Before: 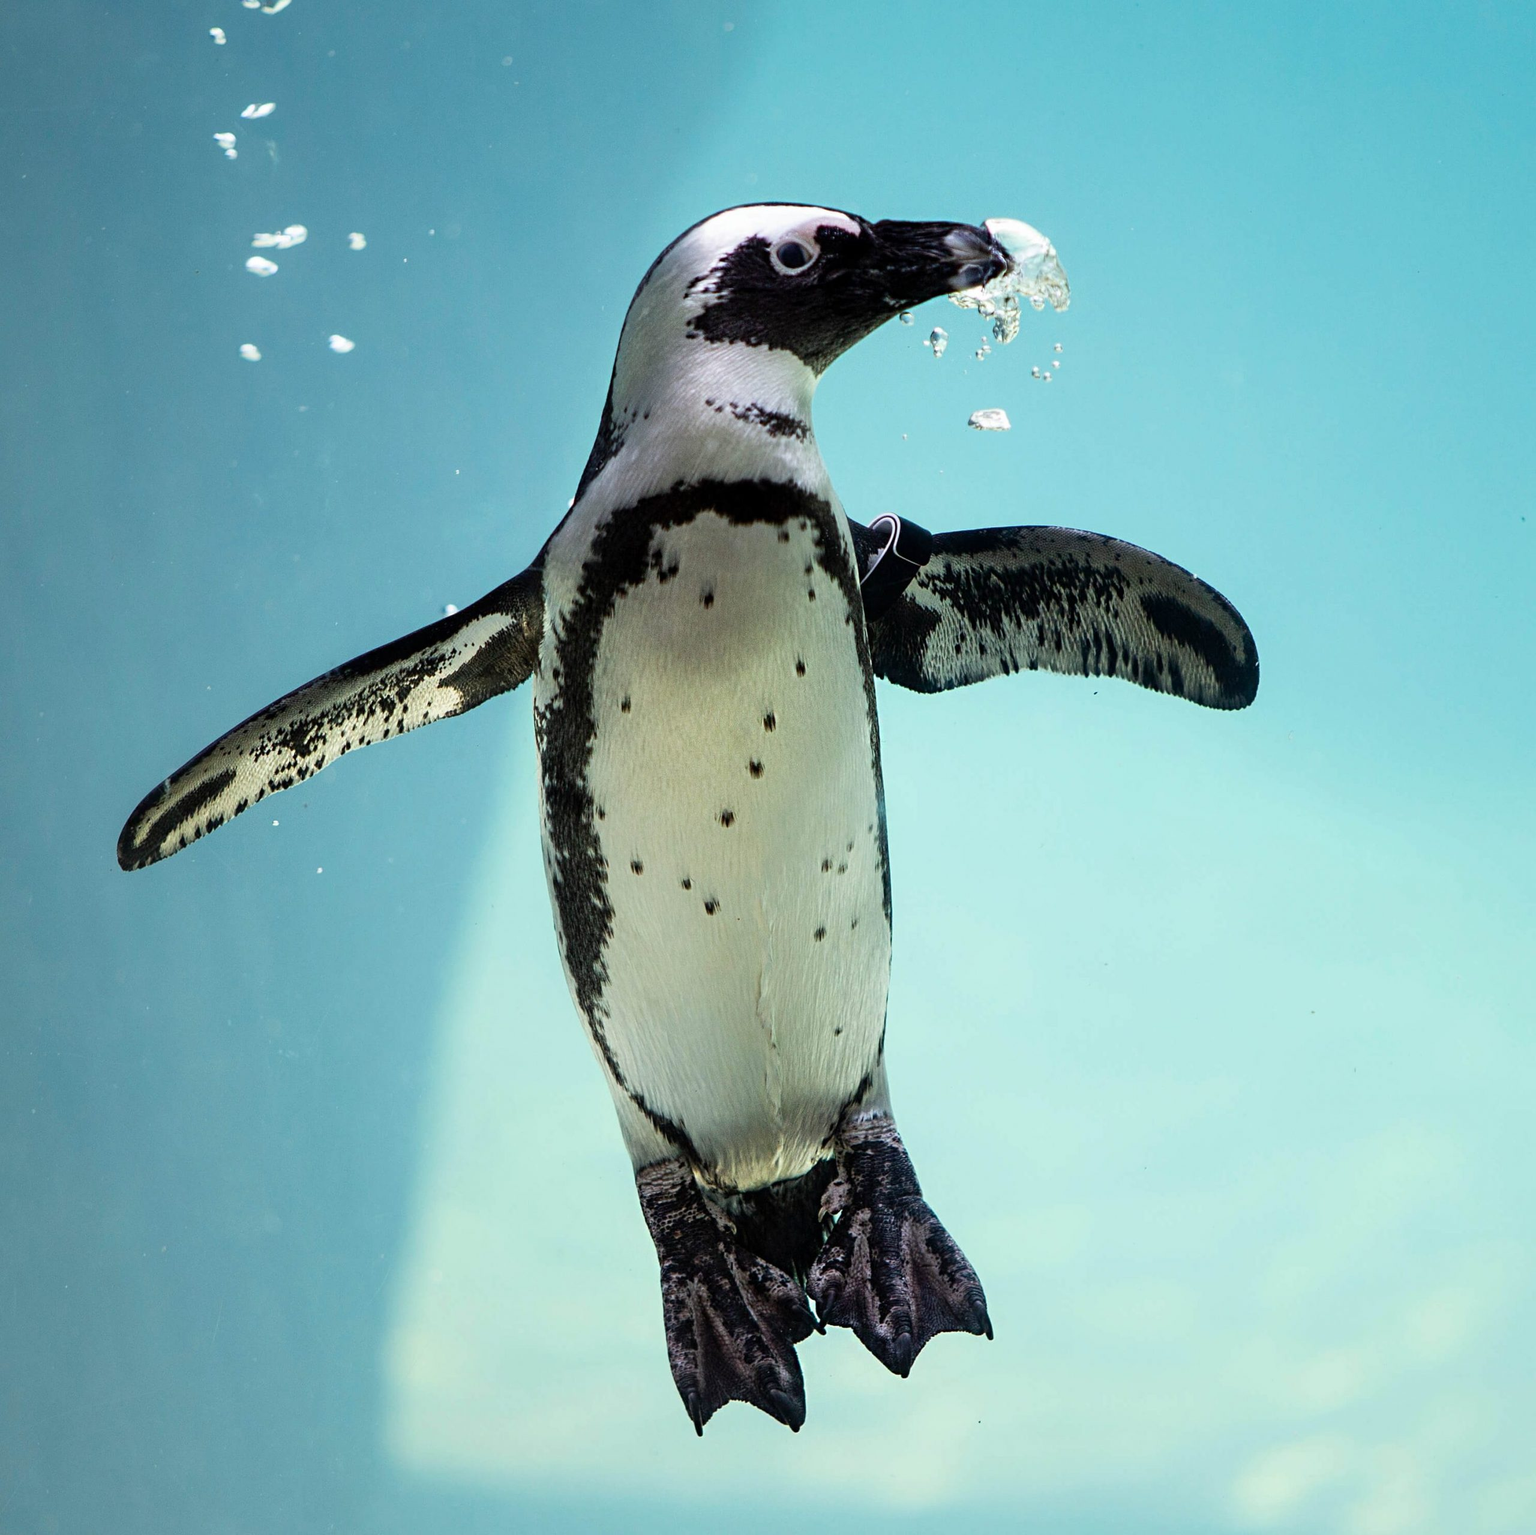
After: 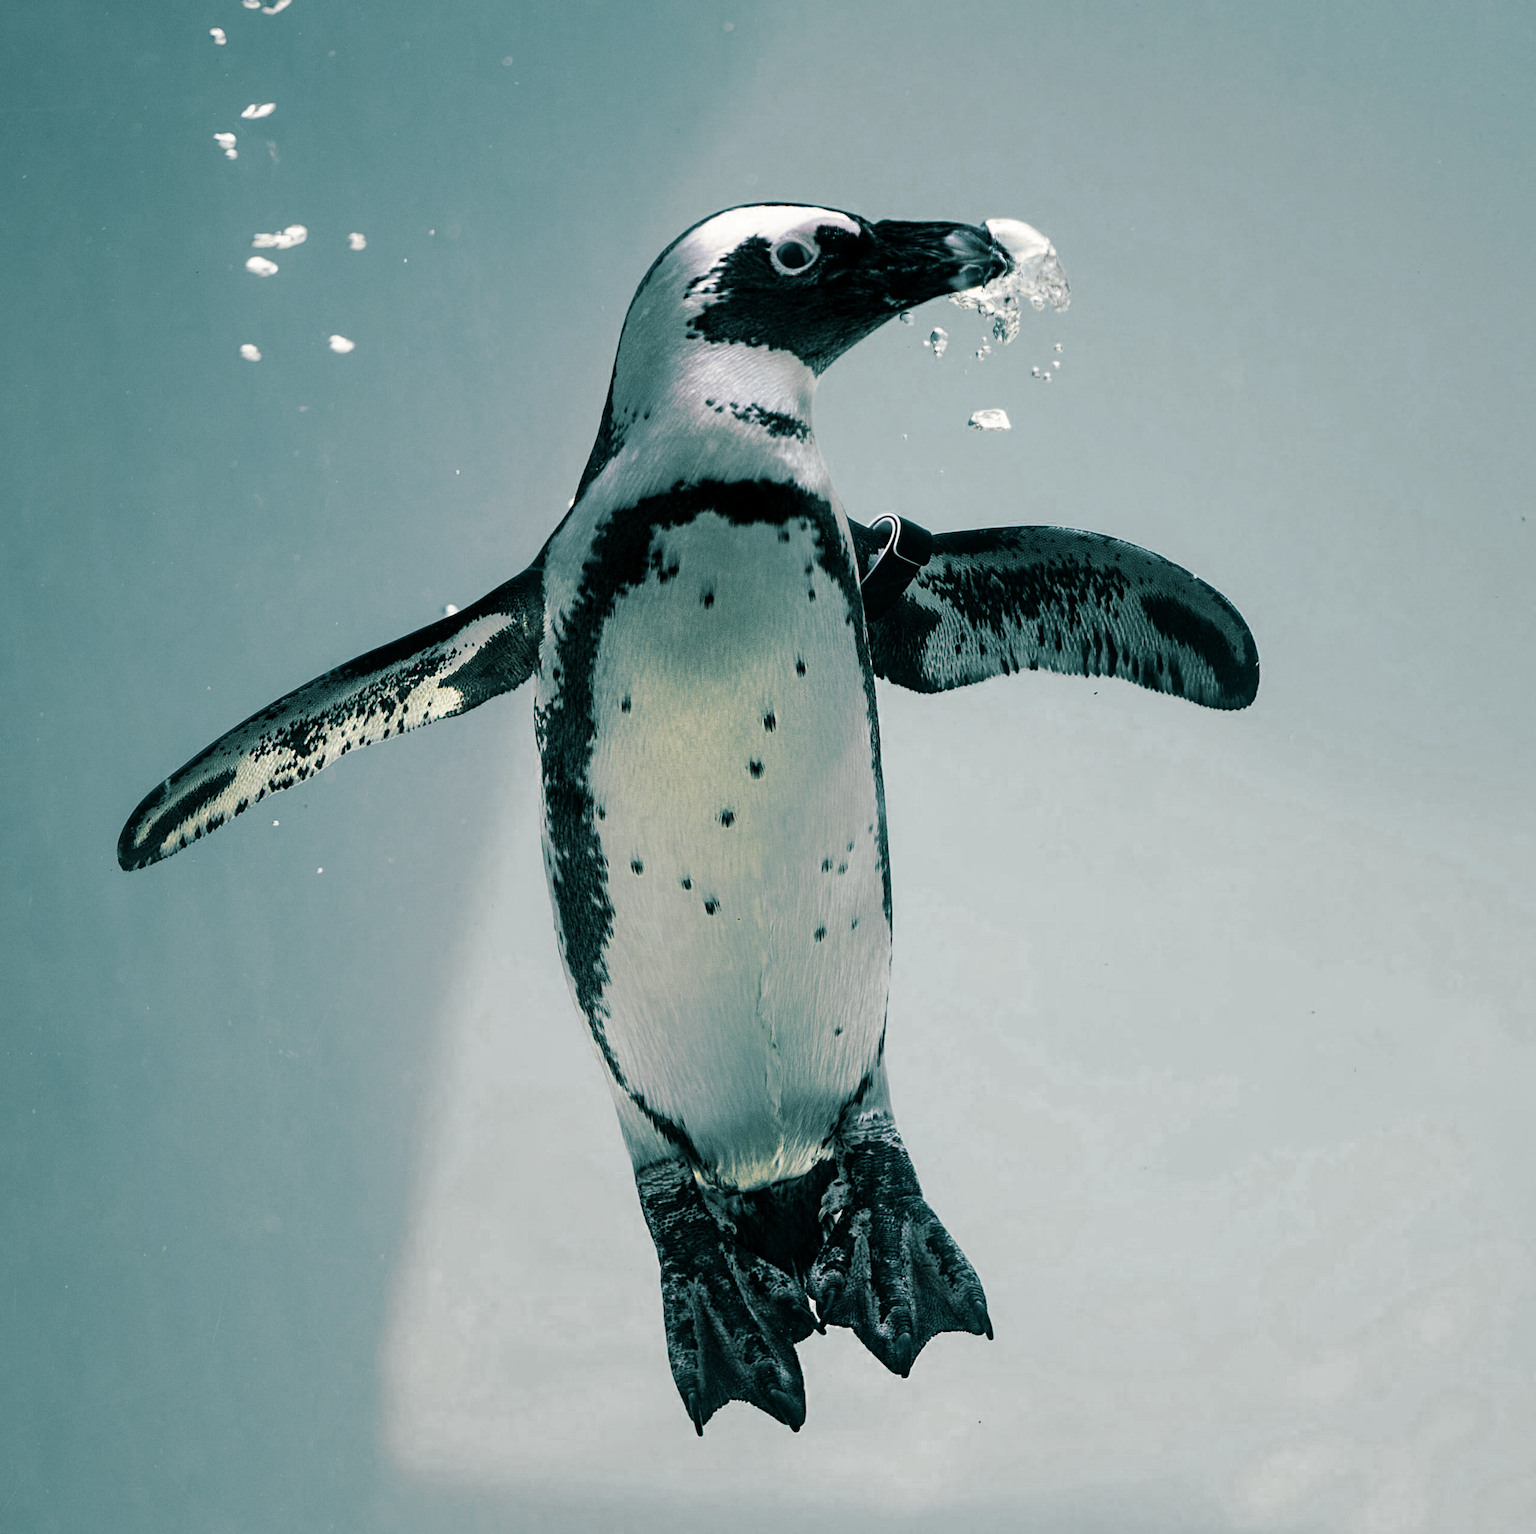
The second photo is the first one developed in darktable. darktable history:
color zones: curves: ch0 [(0.035, 0.242) (0.25, 0.5) (0.384, 0.214) (0.488, 0.255) (0.75, 0.5)]; ch1 [(0.063, 0.379) (0.25, 0.5) (0.354, 0.201) (0.489, 0.085) (0.729, 0.271)]; ch2 [(0.25, 0.5) (0.38, 0.517) (0.442, 0.51) (0.735, 0.456)]
contrast brightness saturation: contrast 0.11, saturation -0.17
split-toning: shadows › hue 186.43°, highlights › hue 49.29°, compress 30.29%
